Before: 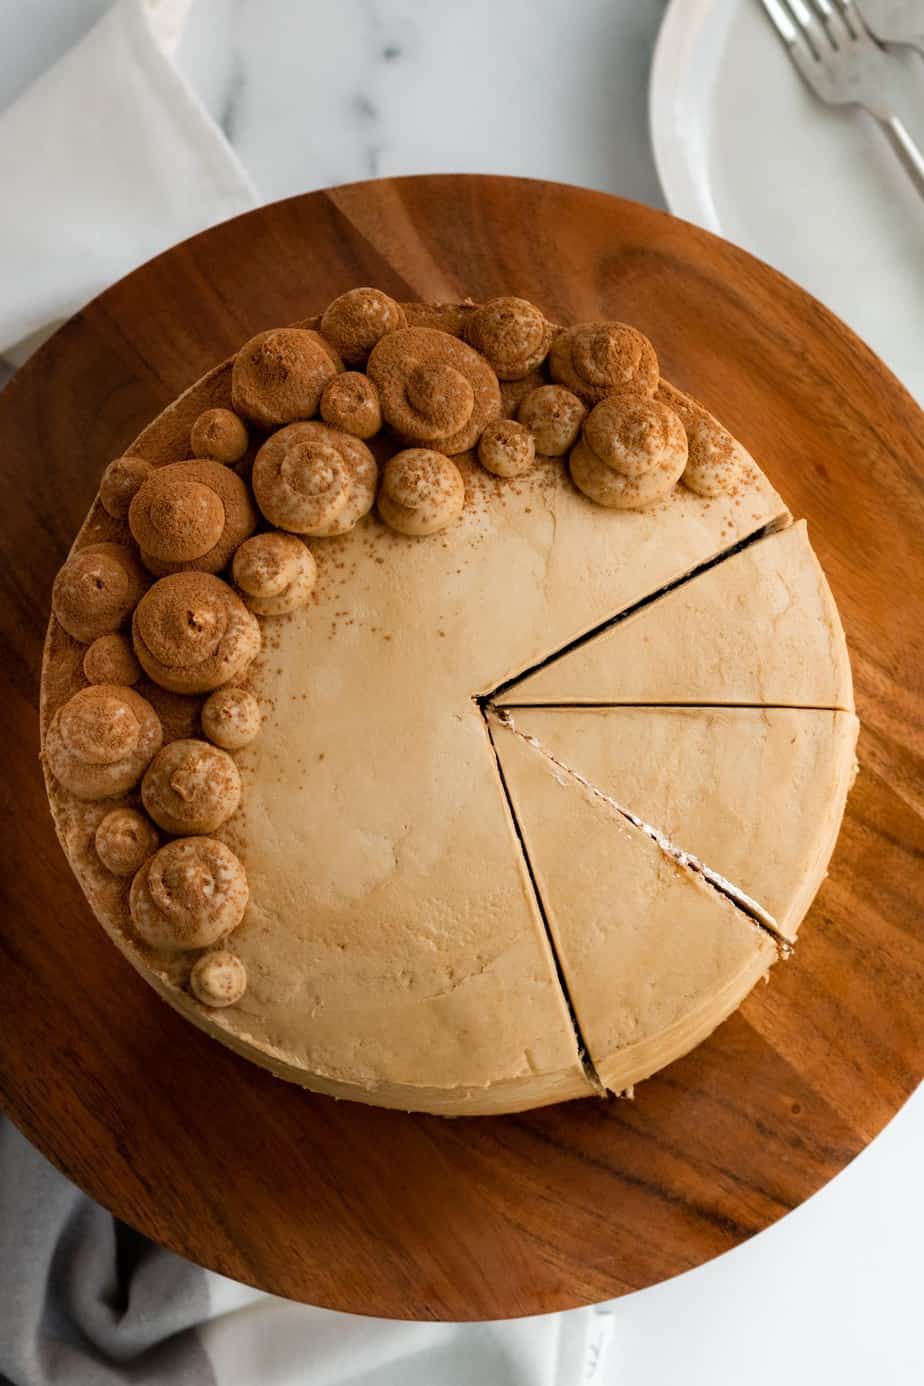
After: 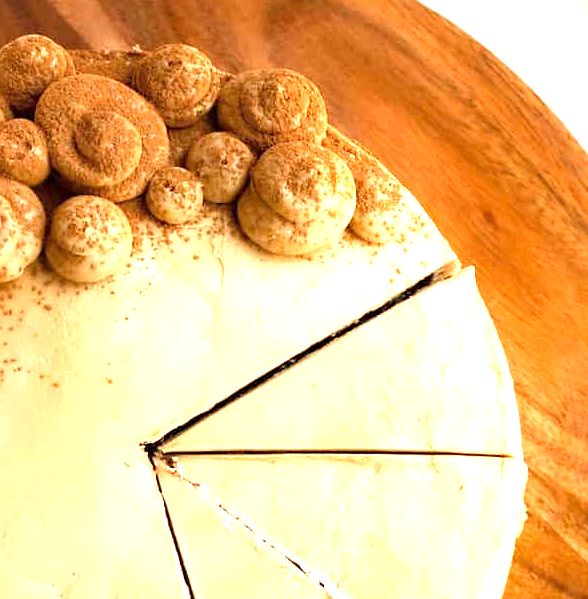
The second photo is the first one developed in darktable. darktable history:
sharpen: radius 1, threshold 1
crop: left 36.005%, top 18.293%, right 0.31%, bottom 38.444%
exposure: exposure 1.5 EV, compensate highlight preservation false
